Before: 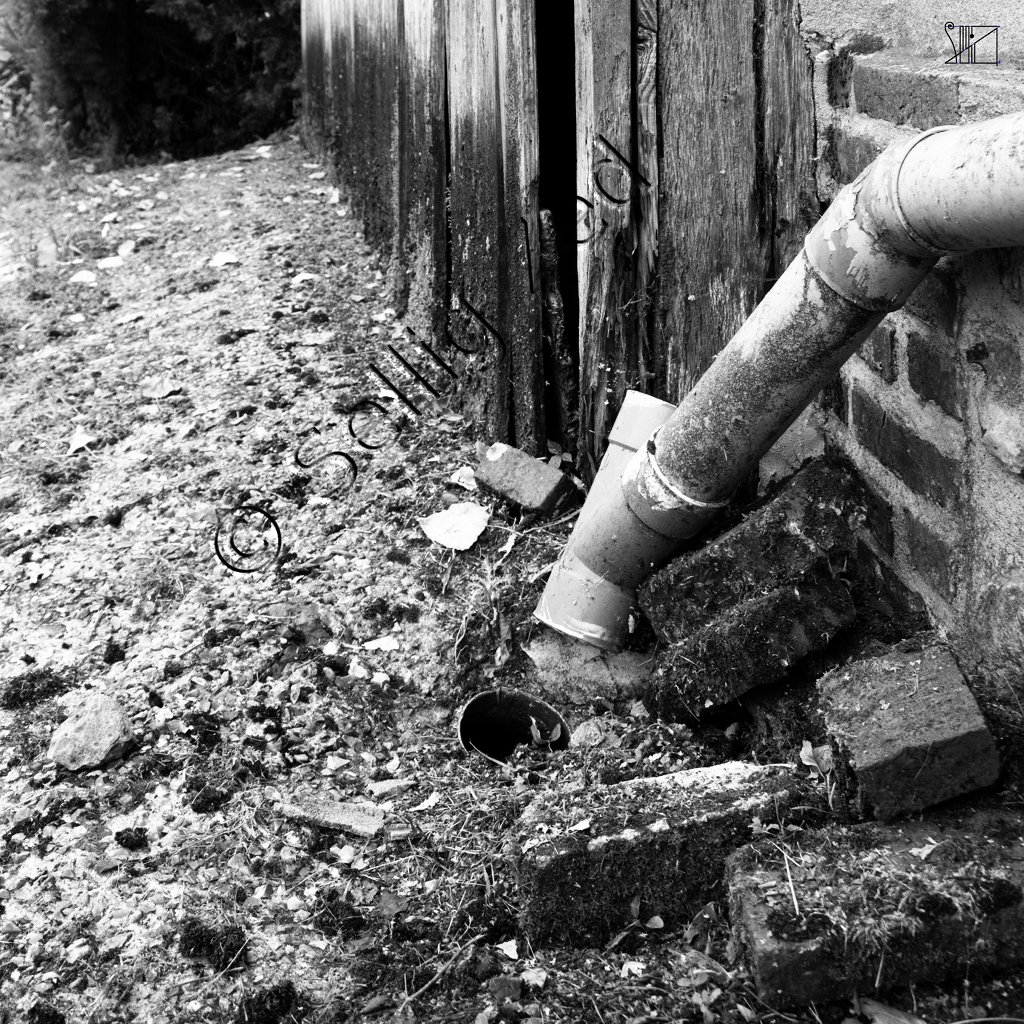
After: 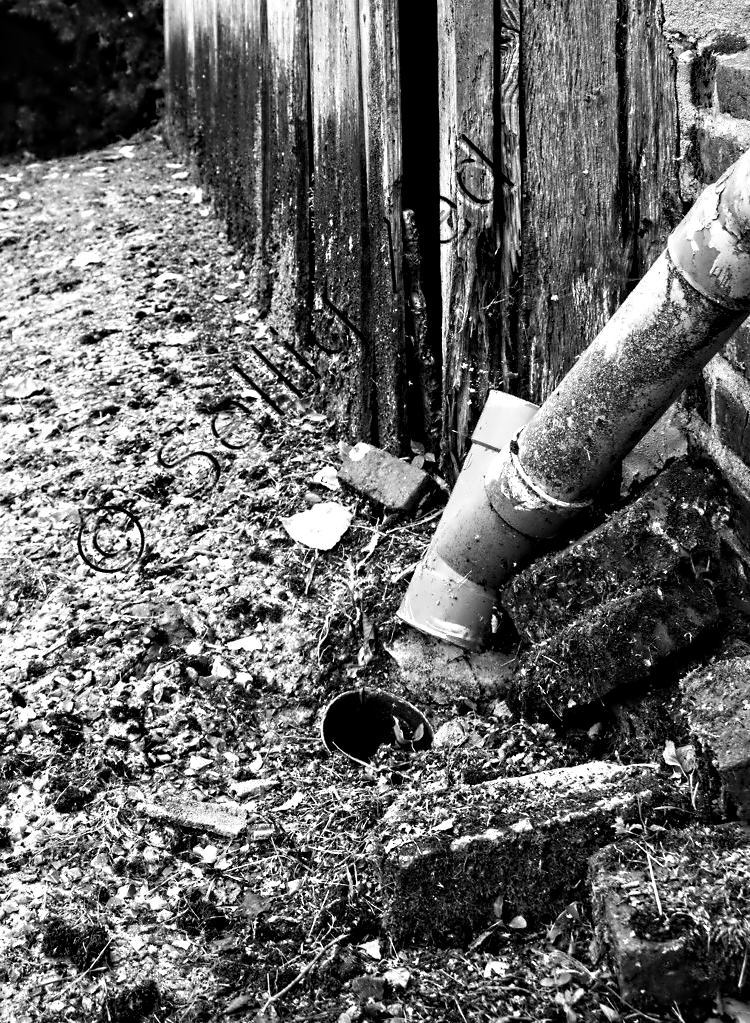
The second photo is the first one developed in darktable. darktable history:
contrast equalizer: octaves 7, y [[0.5, 0.542, 0.583, 0.625, 0.667, 0.708], [0.5 ×6], [0.5 ×6], [0, 0.033, 0.067, 0.1, 0.133, 0.167], [0, 0.05, 0.1, 0.15, 0.2, 0.25]]
crop: left 13.443%, right 13.31%
